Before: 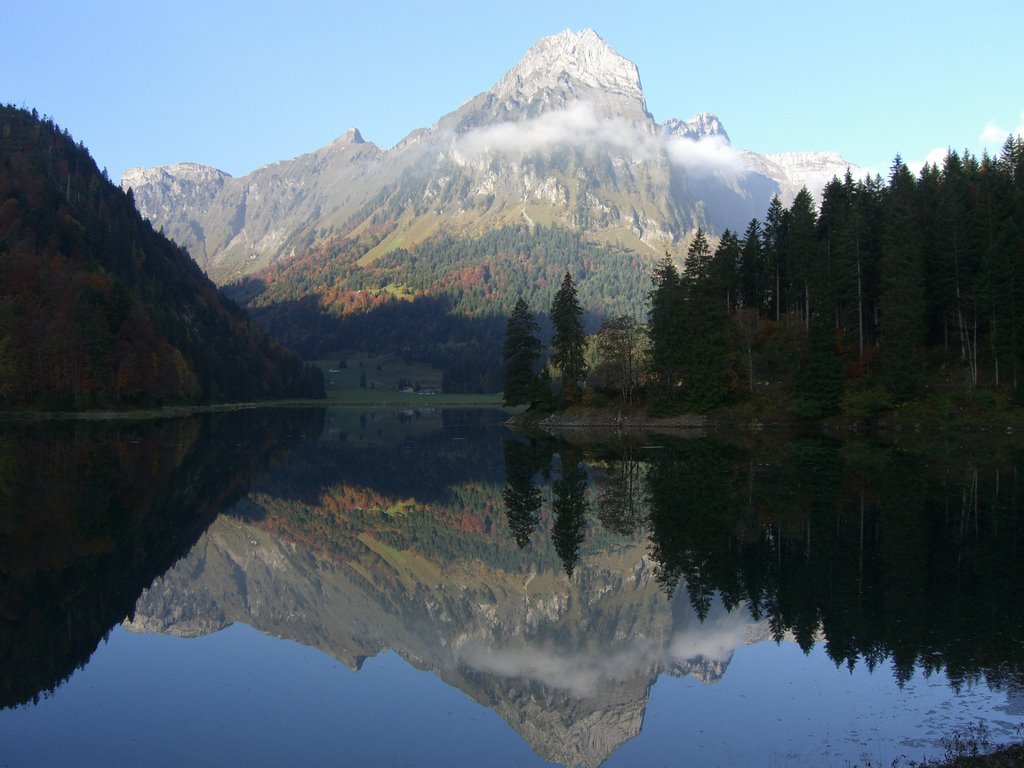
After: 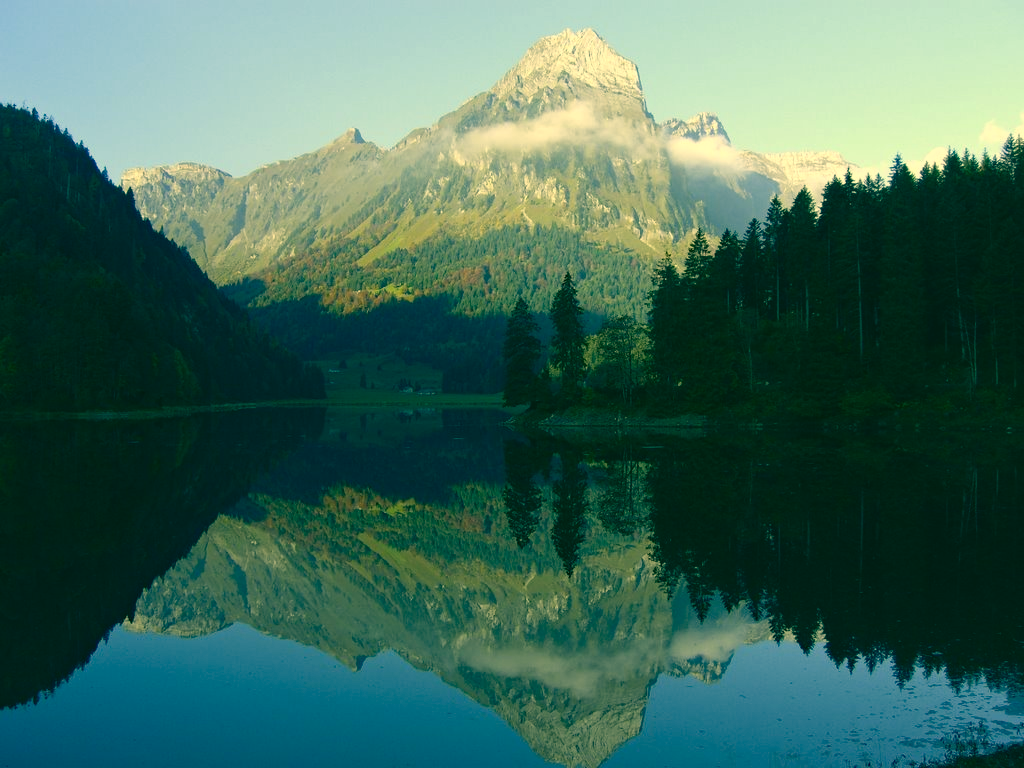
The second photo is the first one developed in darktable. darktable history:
haze removal: compatibility mode true, adaptive false
color correction: highlights a* 2.27, highlights b* 34.47, shadows a* -36.19, shadows b* -6.04
